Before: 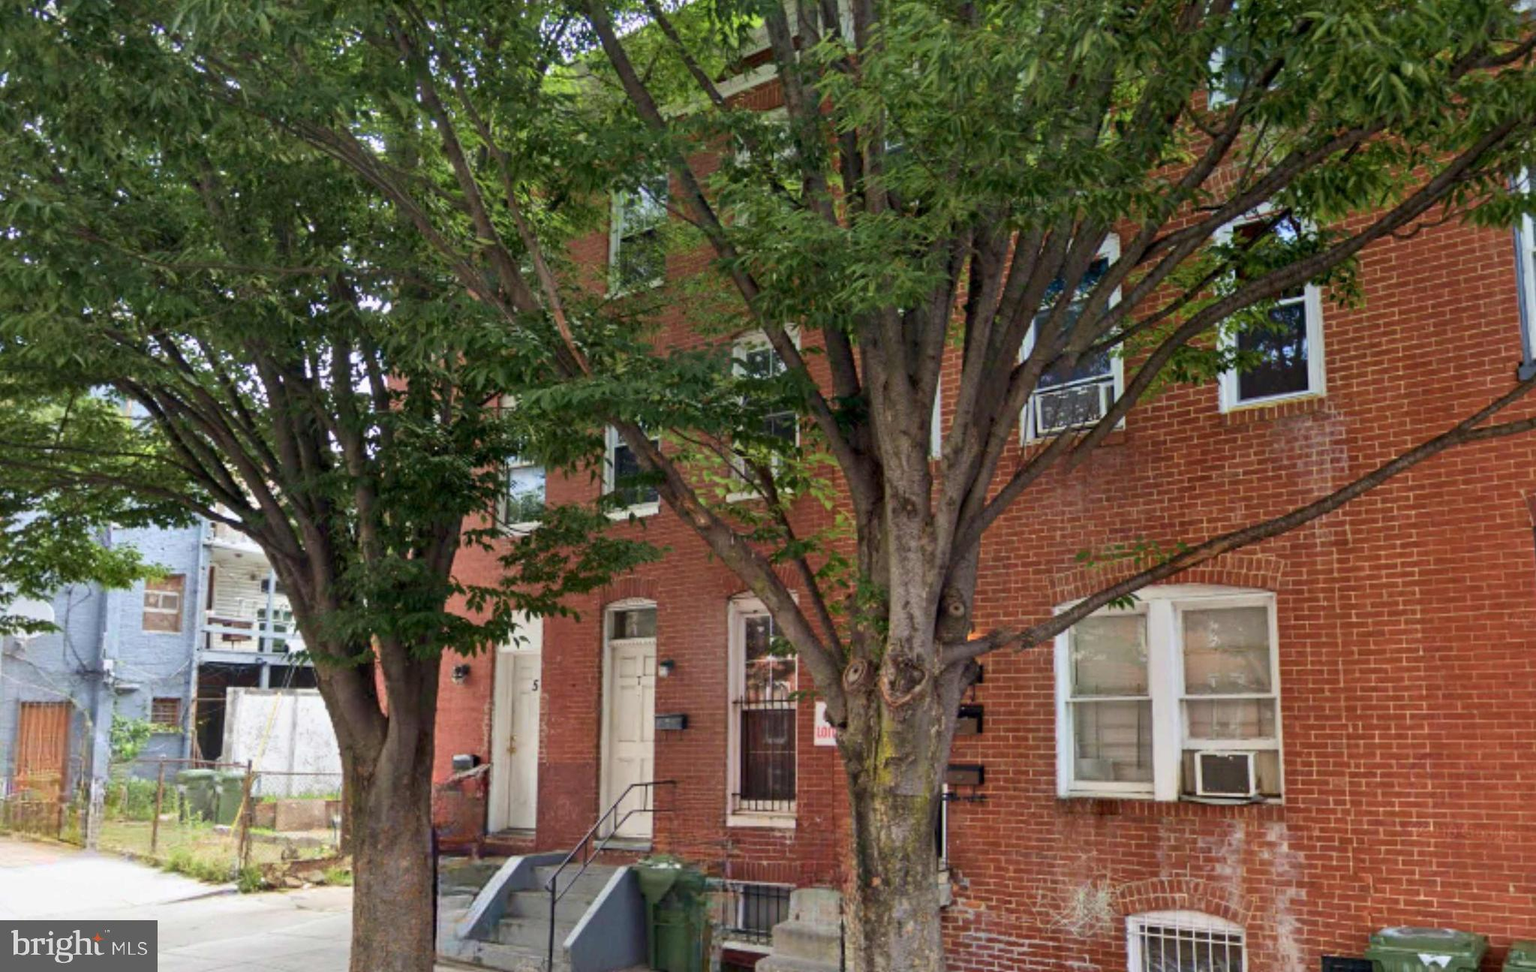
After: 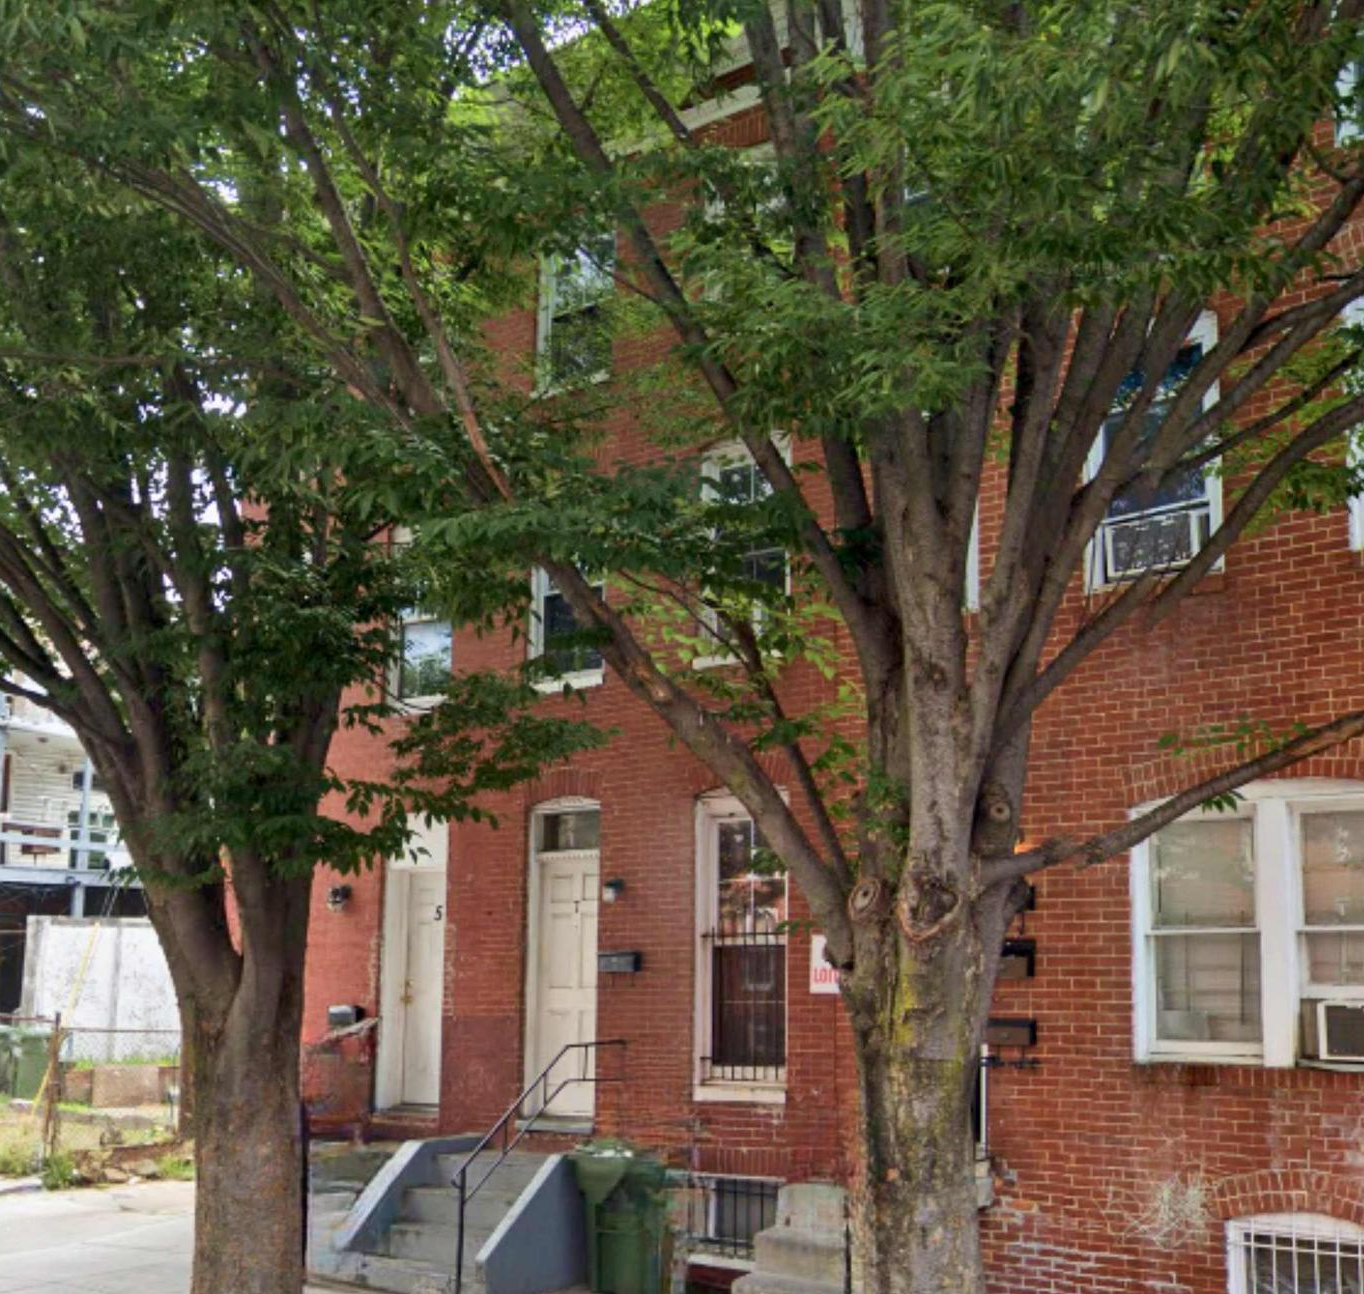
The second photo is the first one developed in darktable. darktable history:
crop and rotate: left 13.471%, right 19.879%
